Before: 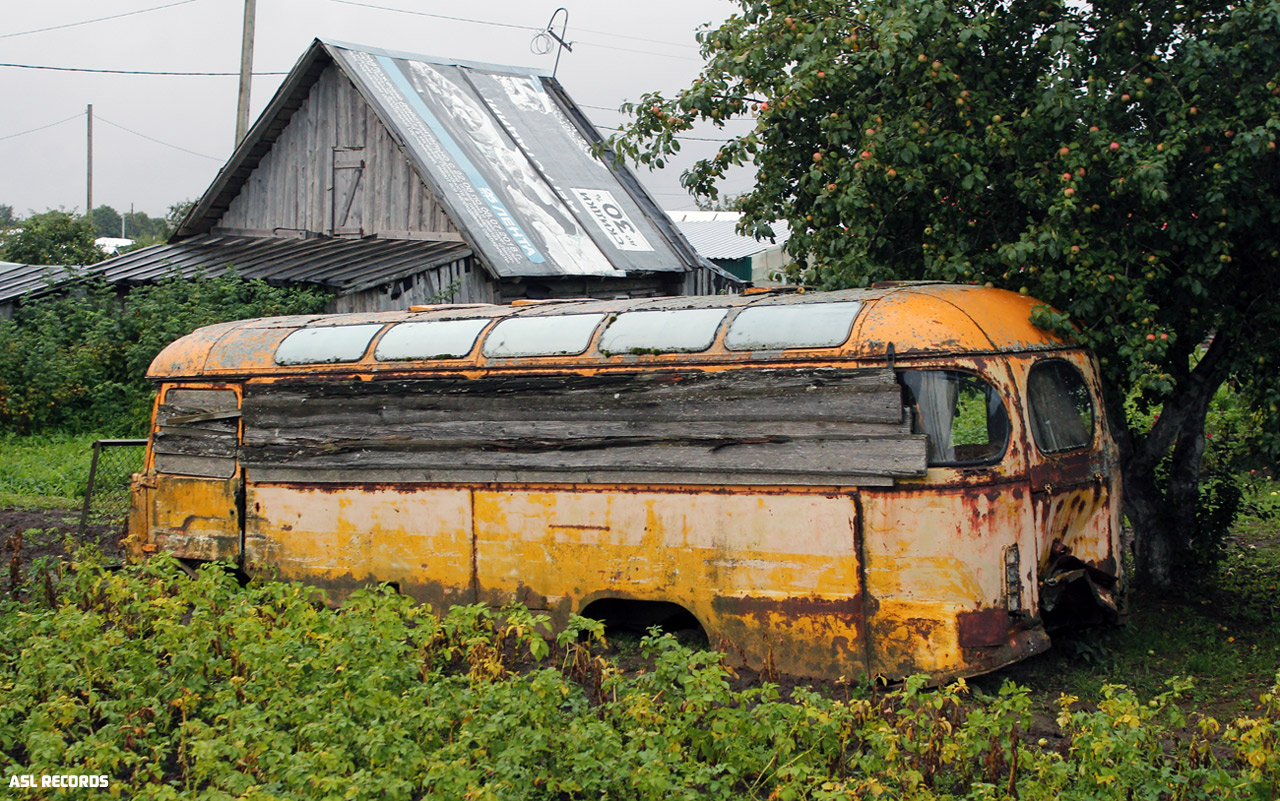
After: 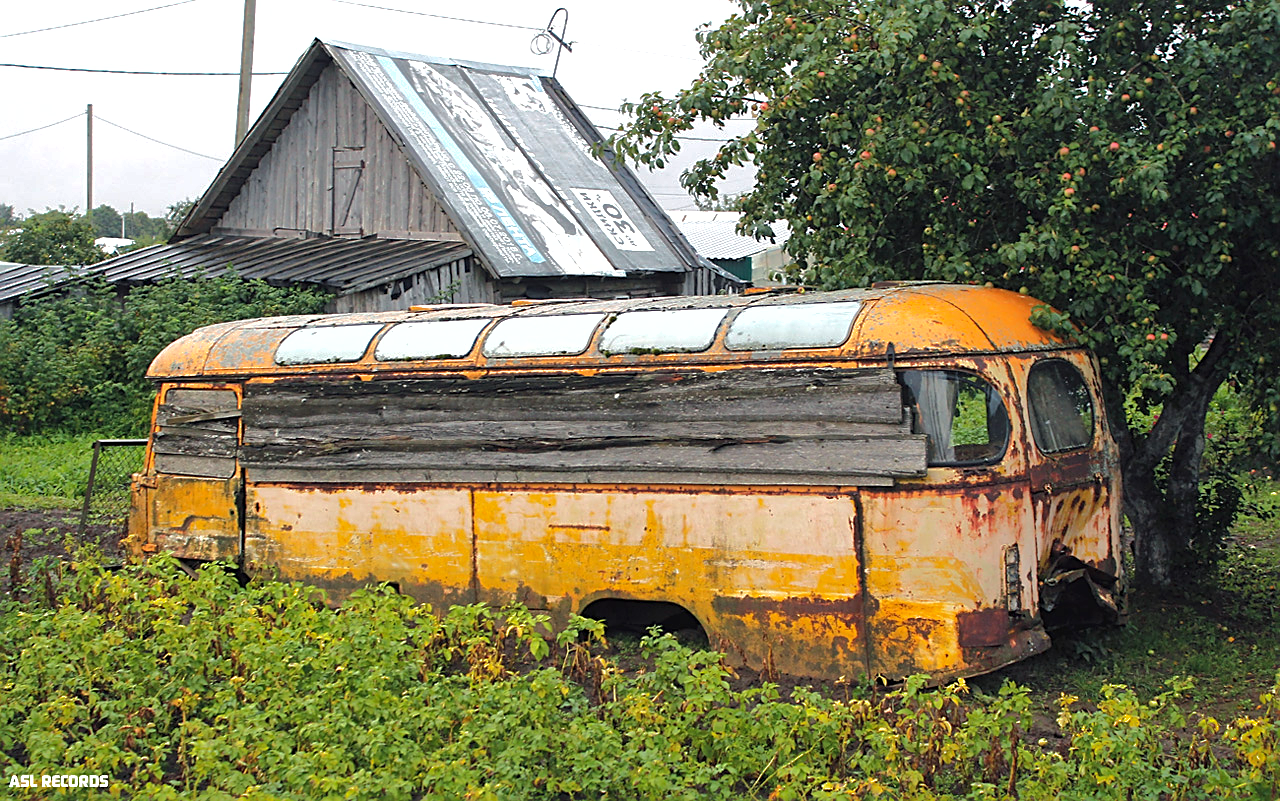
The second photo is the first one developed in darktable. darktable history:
exposure: black level correction -0.002, exposure 0.534 EV, compensate exposure bias true, compensate highlight preservation false
shadows and highlights: shadows 39.35, highlights -59.77
sharpen: on, module defaults
